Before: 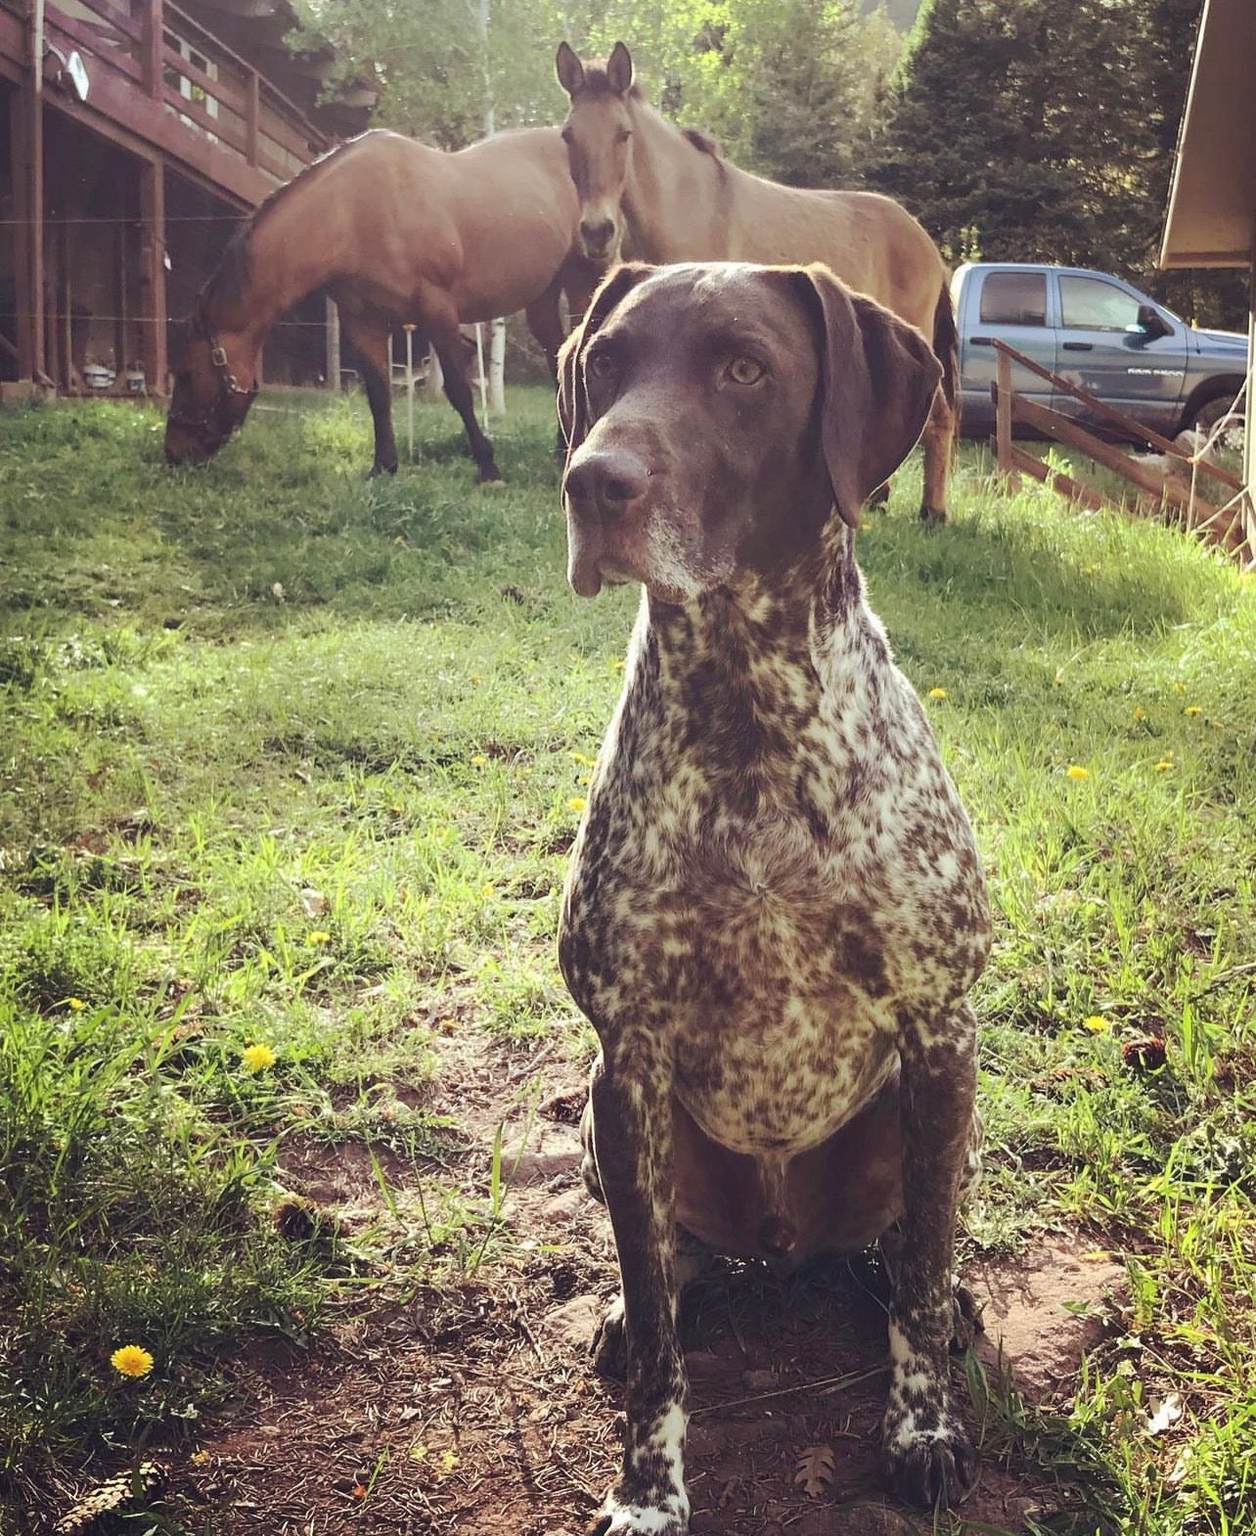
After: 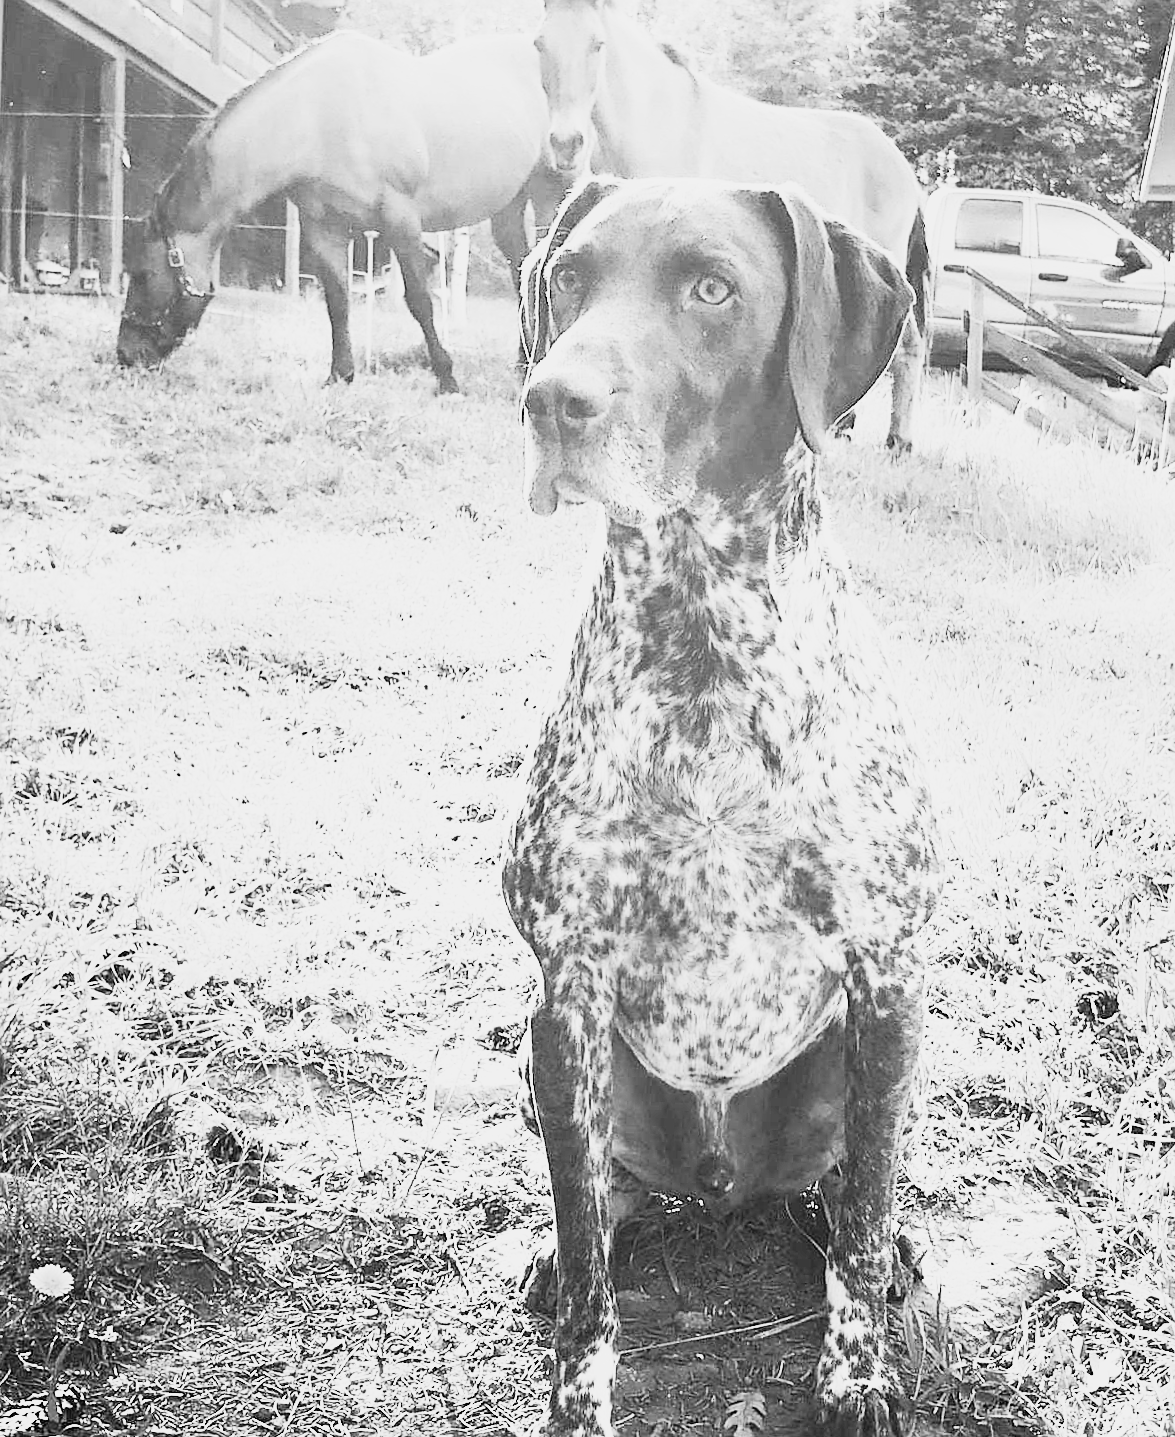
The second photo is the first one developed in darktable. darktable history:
sigmoid: contrast 1.22, skew 0.65
monochrome: on, module defaults
sharpen: on, module defaults
tone curve: curves: ch0 [(0, 0.008) (0.081, 0.044) (0.177, 0.123) (0.283, 0.253) (0.427, 0.441) (0.495, 0.524) (0.661, 0.756) (0.796, 0.859) (1, 0.951)]; ch1 [(0, 0) (0.161, 0.092) (0.35, 0.33) (0.392, 0.392) (0.427, 0.426) (0.479, 0.472) (0.505, 0.5) (0.521, 0.519) (0.567, 0.556) (0.583, 0.588) (0.625, 0.627) (0.678, 0.733) (1, 1)]; ch2 [(0, 0) (0.346, 0.362) (0.404, 0.427) (0.502, 0.499) (0.523, 0.522) (0.544, 0.561) (0.58, 0.59) (0.629, 0.642) (0.717, 0.678) (1, 1)], color space Lab, independent channels, preserve colors none
color balance: input saturation 99%
crop and rotate: angle -1.96°, left 3.097%, top 4.154%, right 1.586%, bottom 0.529%
exposure: black level correction 0.005, exposure 2.084 EV, compensate highlight preservation false
